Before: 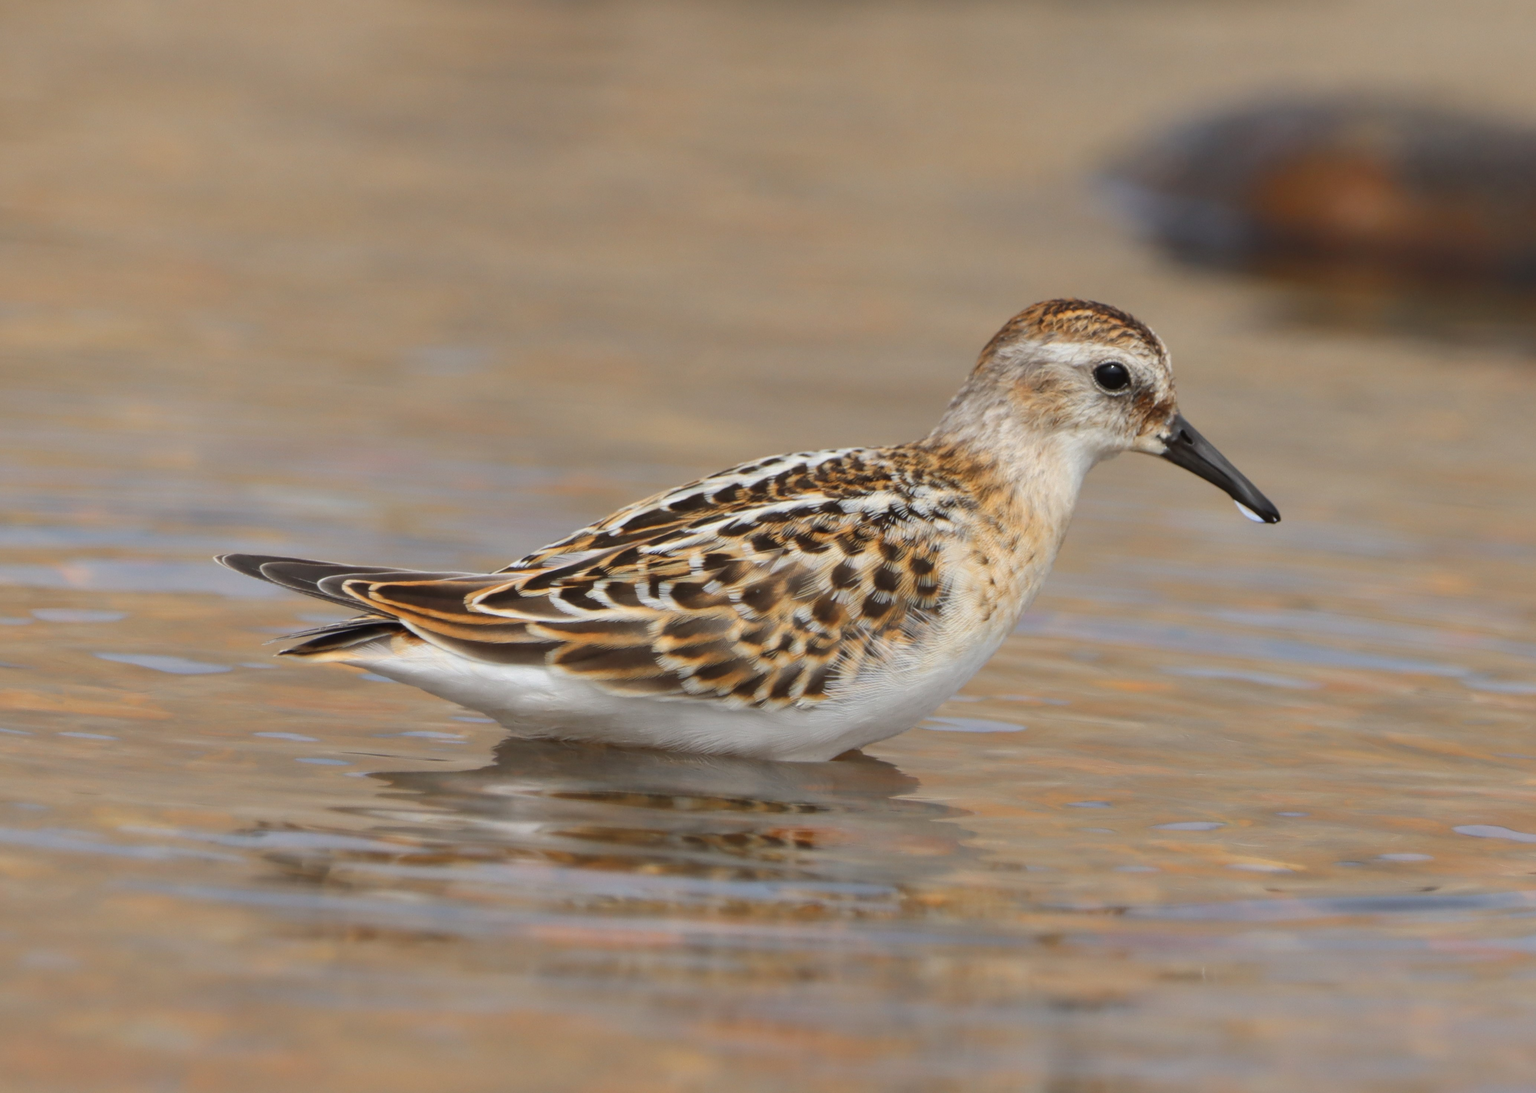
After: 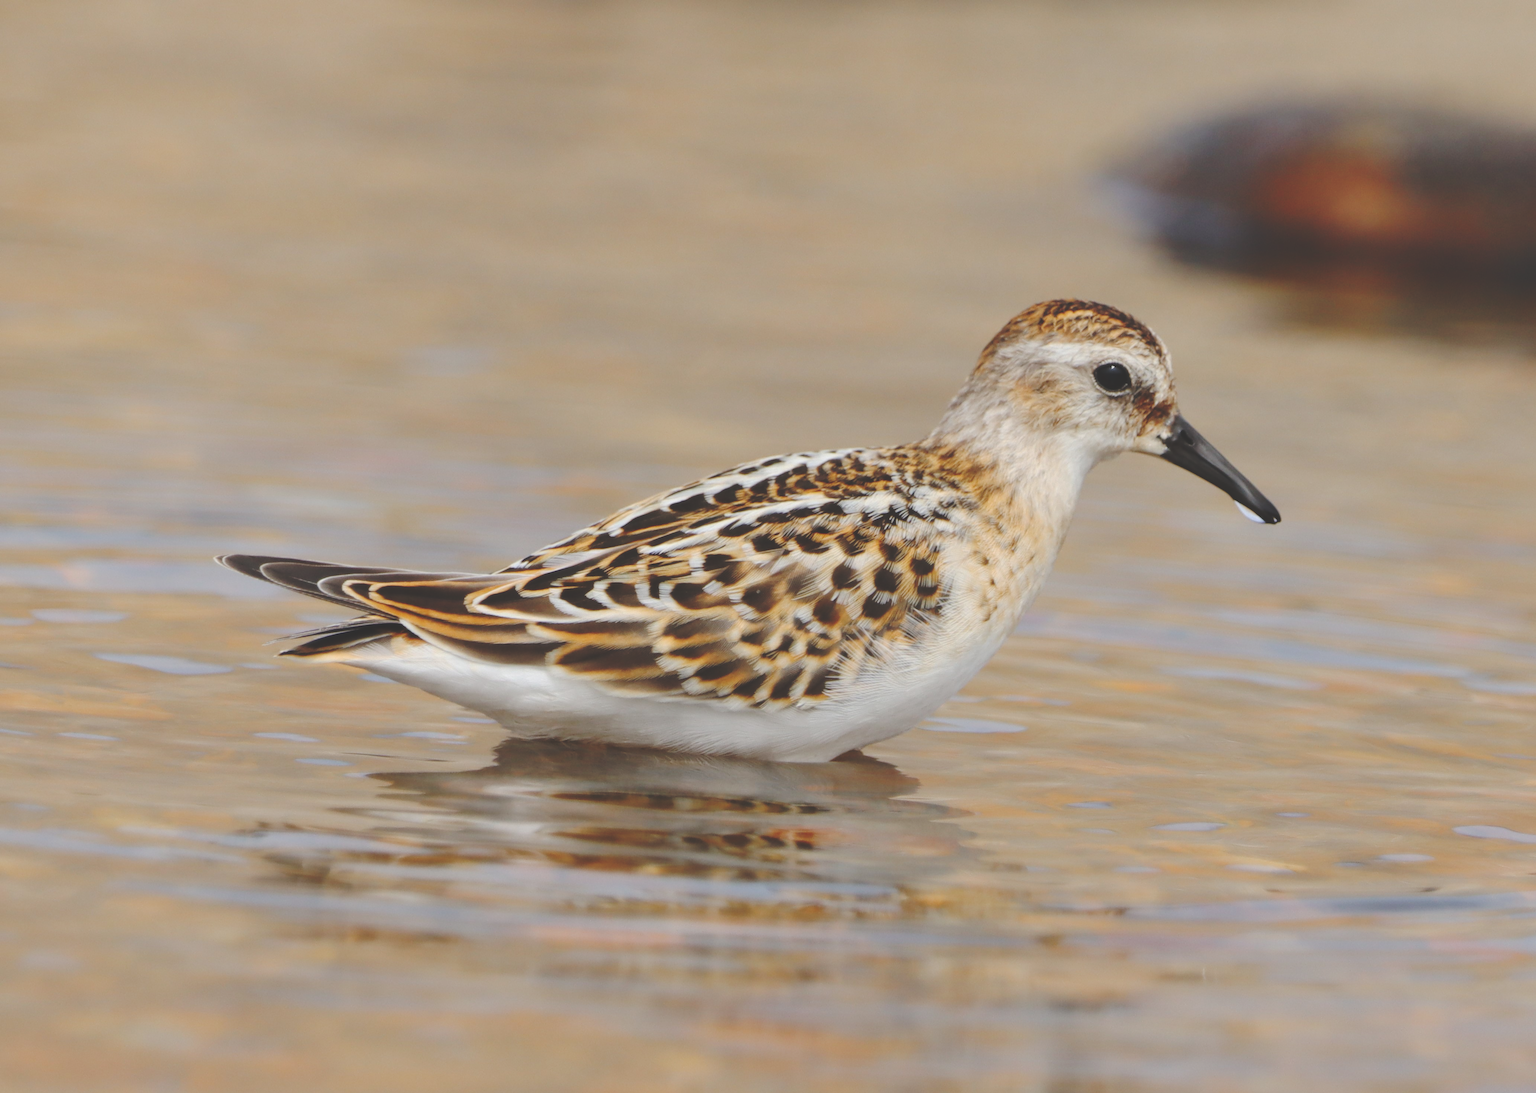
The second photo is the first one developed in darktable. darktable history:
exposure: compensate highlight preservation false
base curve: curves: ch0 [(0, 0.024) (0.055, 0.065) (0.121, 0.166) (0.236, 0.319) (0.693, 0.726) (1, 1)], preserve colors none
